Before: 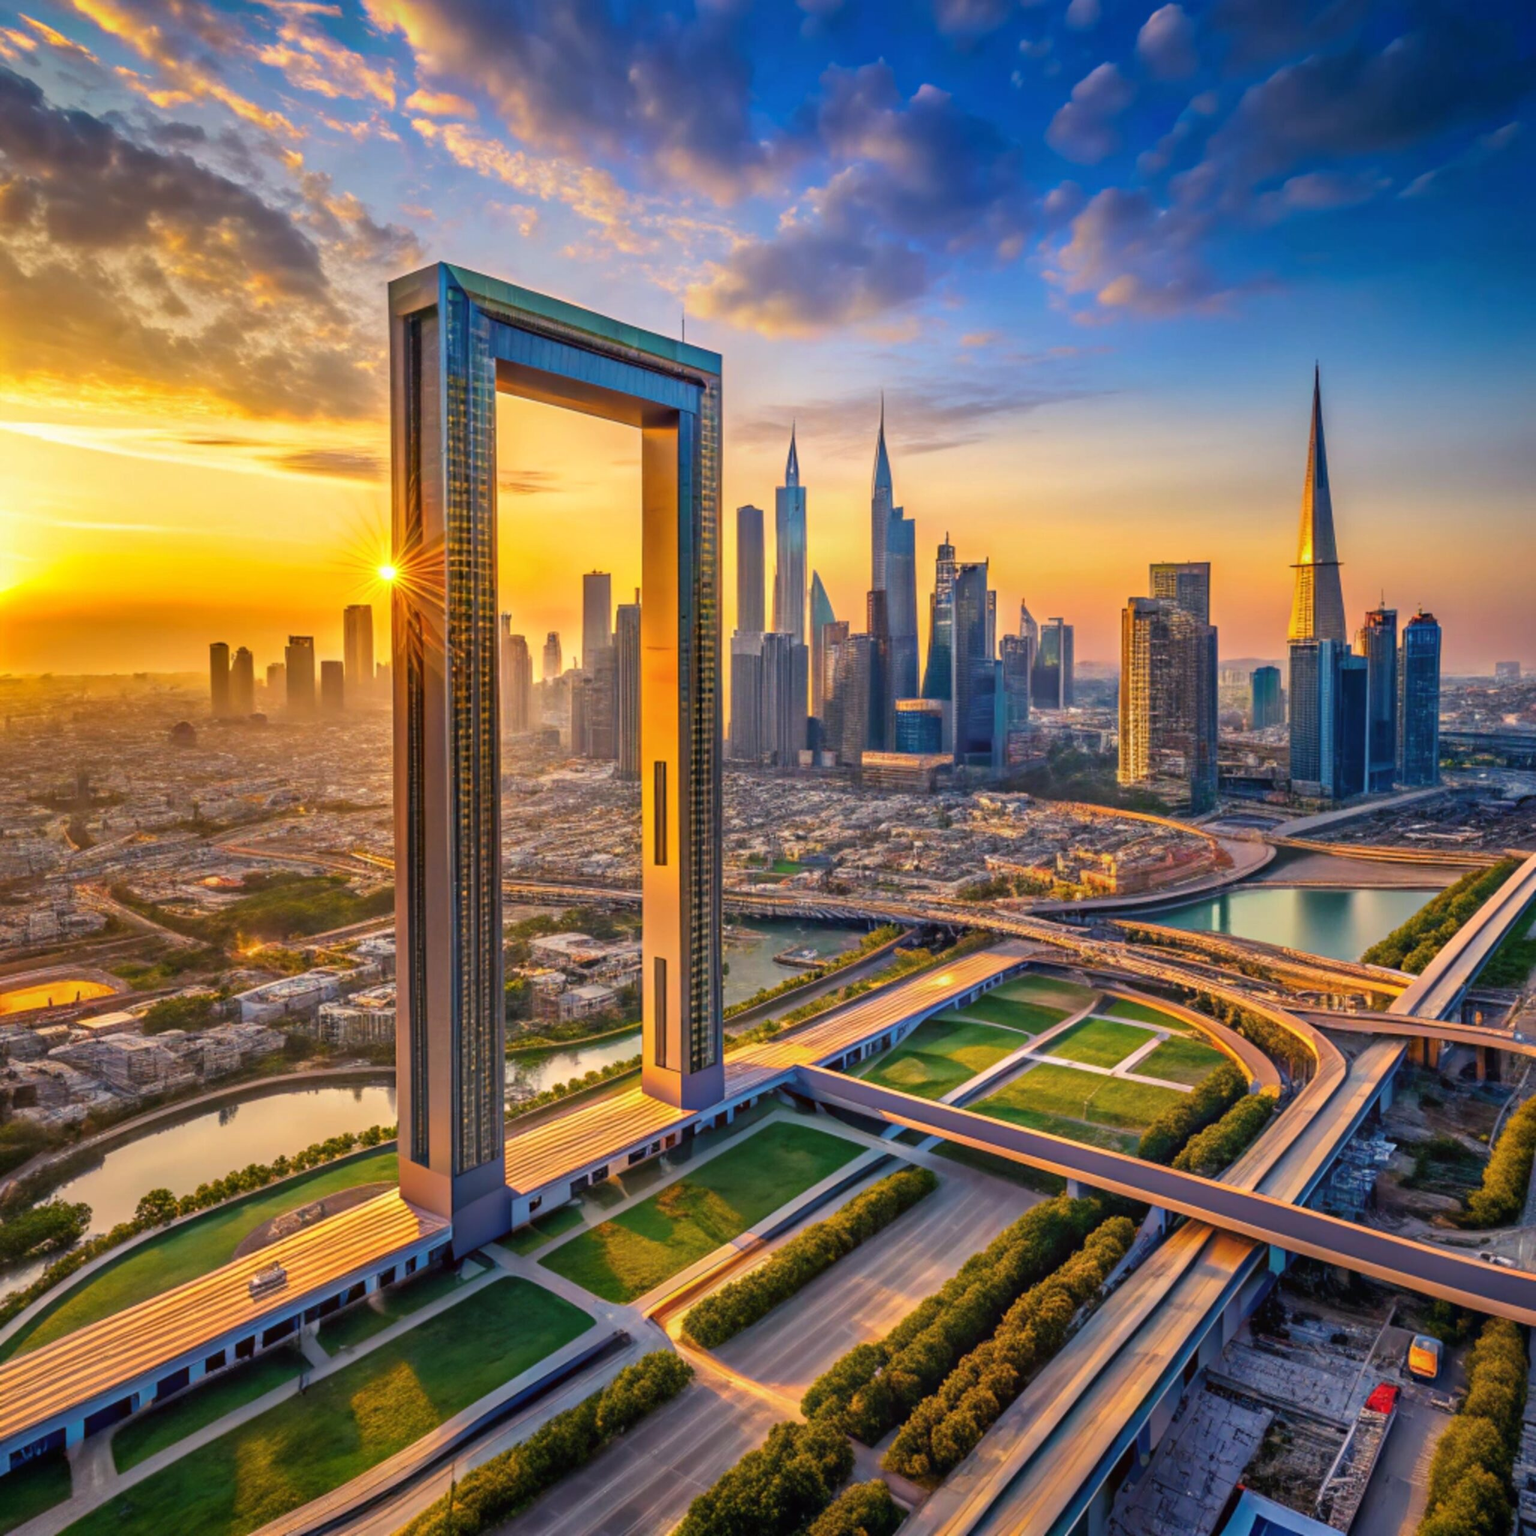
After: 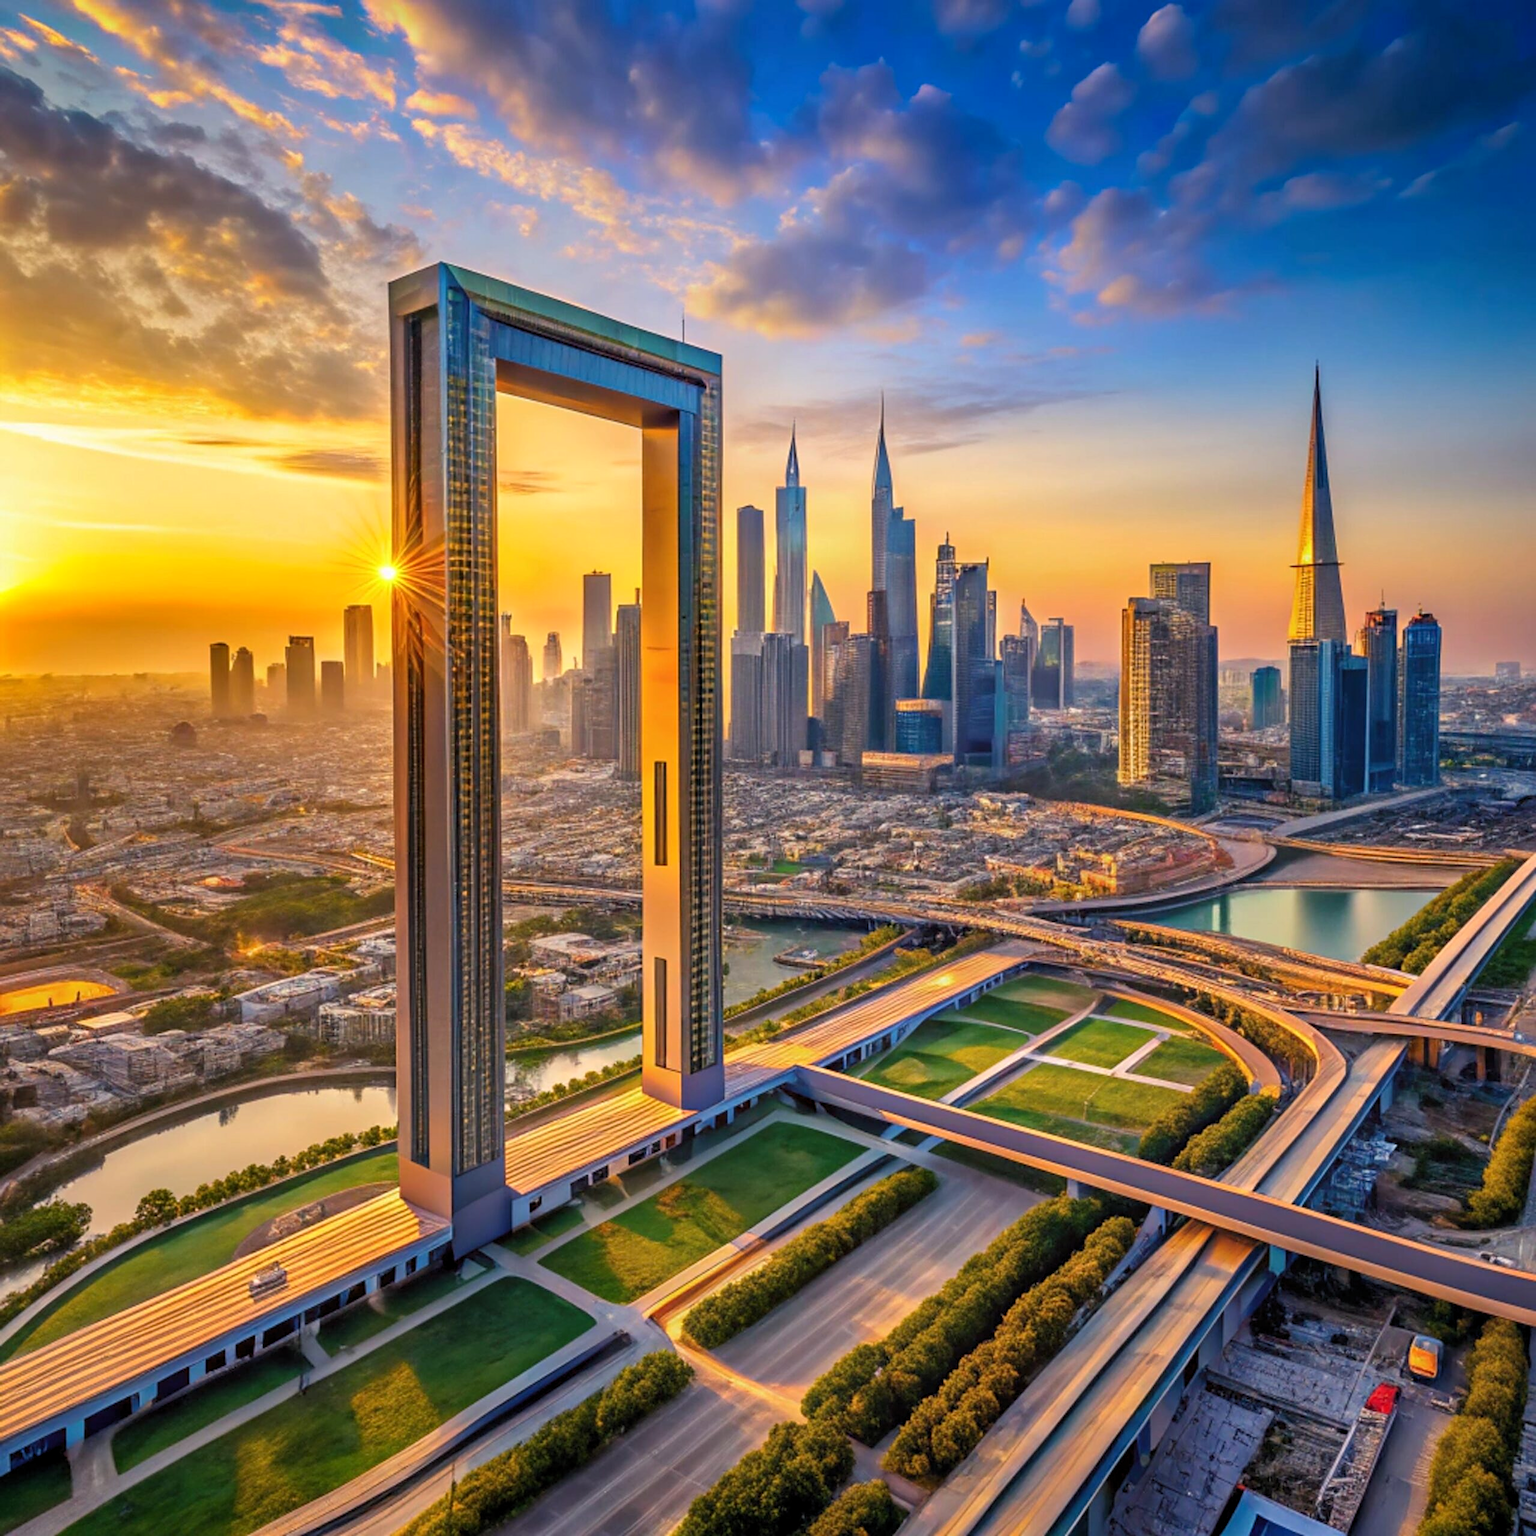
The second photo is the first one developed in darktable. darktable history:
levels: levels [0.018, 0.493, 1]
sharpen: on, module defaults
